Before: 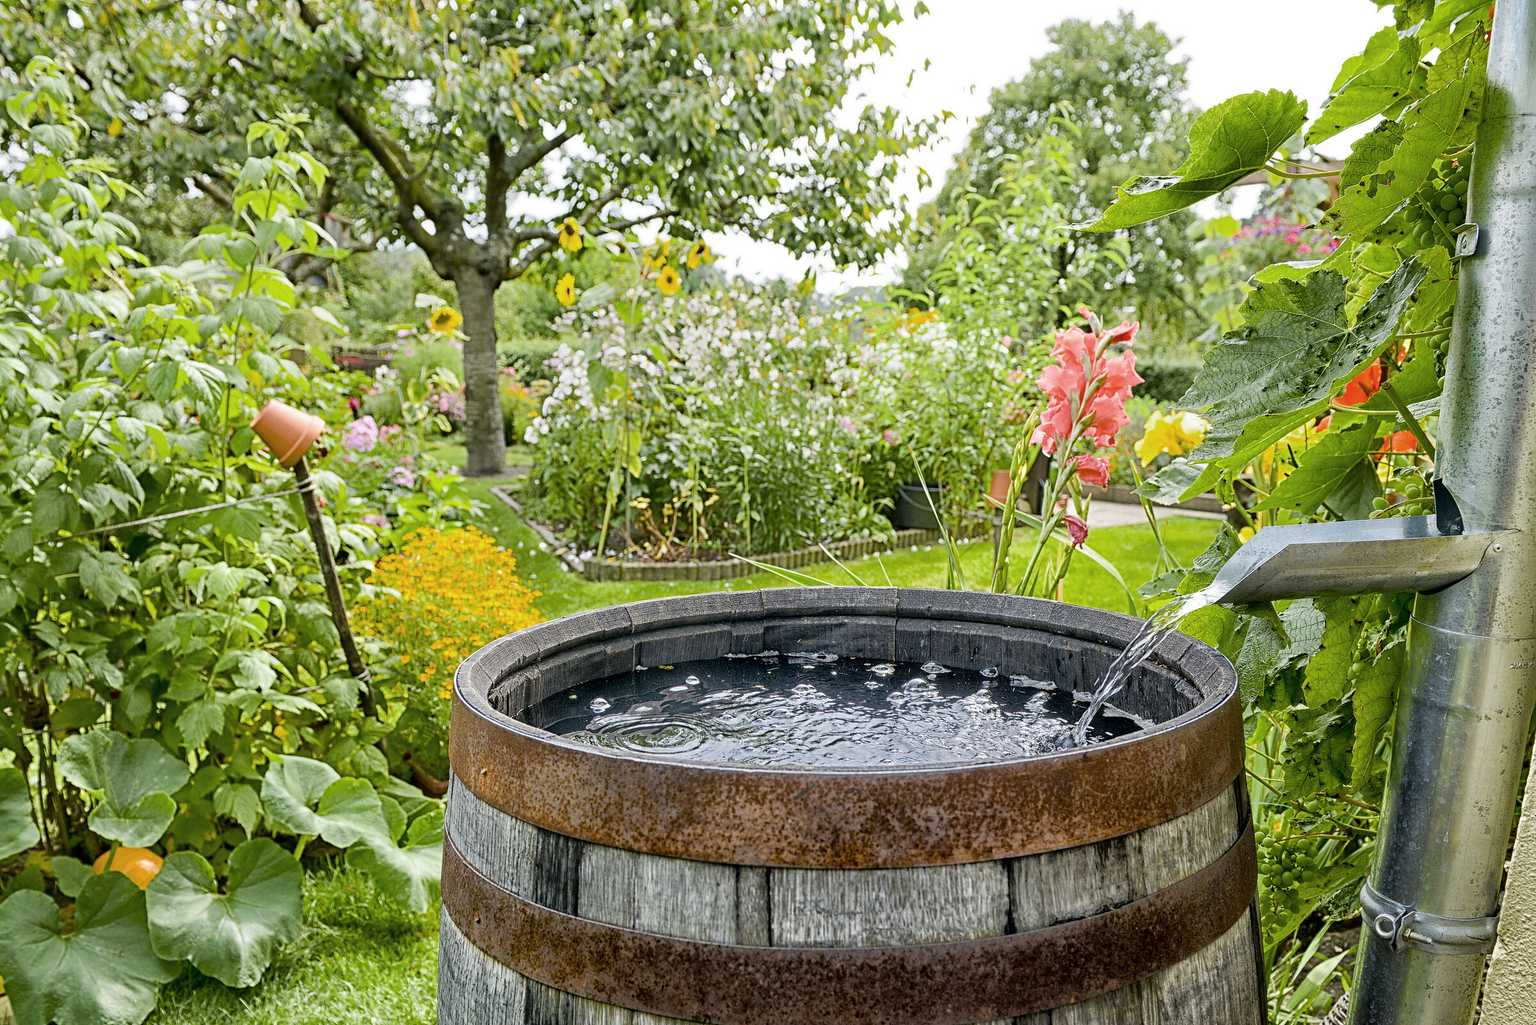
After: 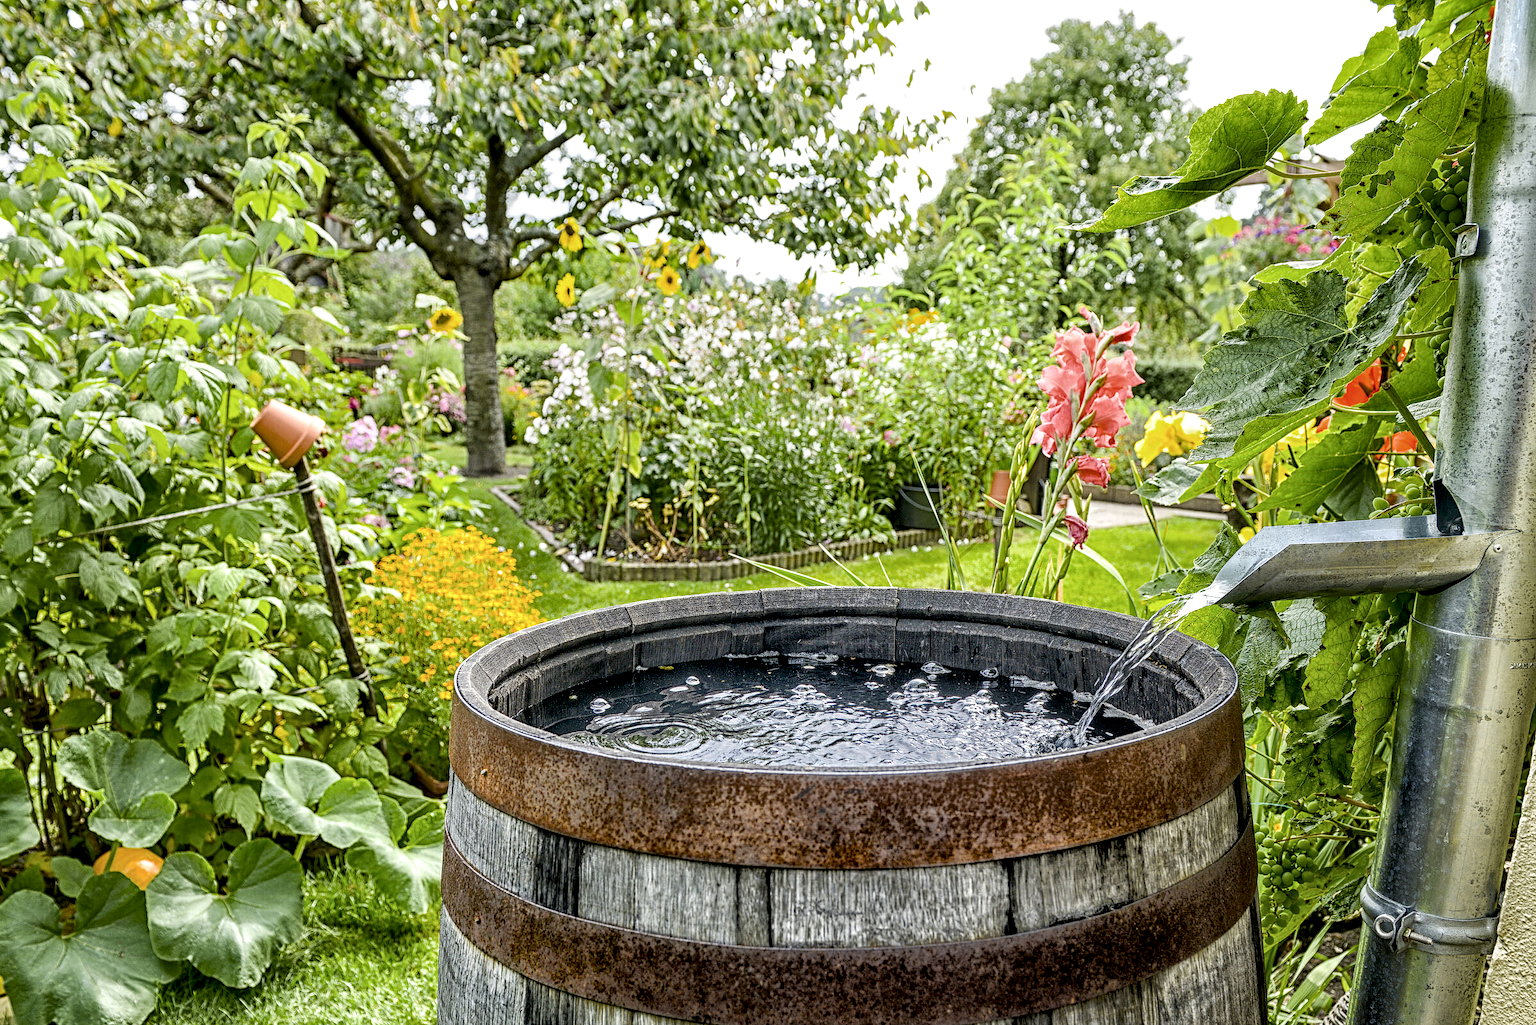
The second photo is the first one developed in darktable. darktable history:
local contrast: detail 150%
